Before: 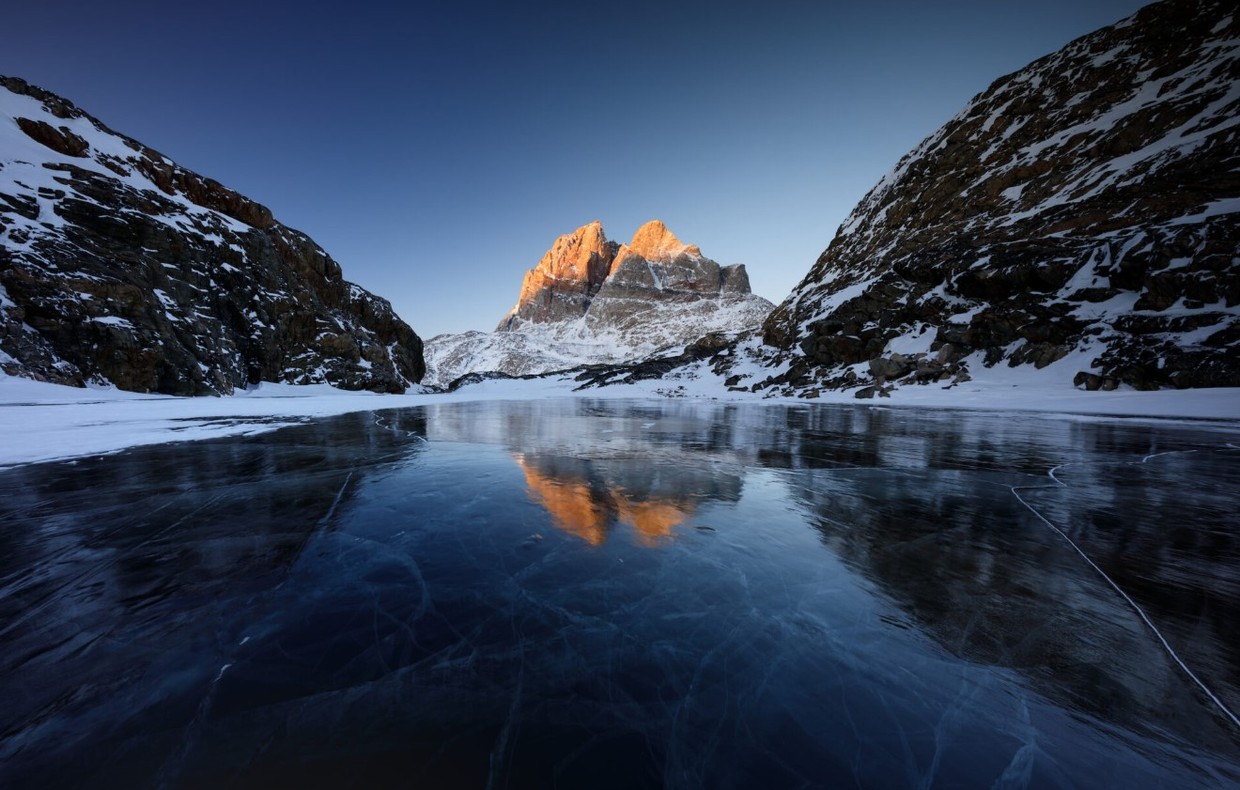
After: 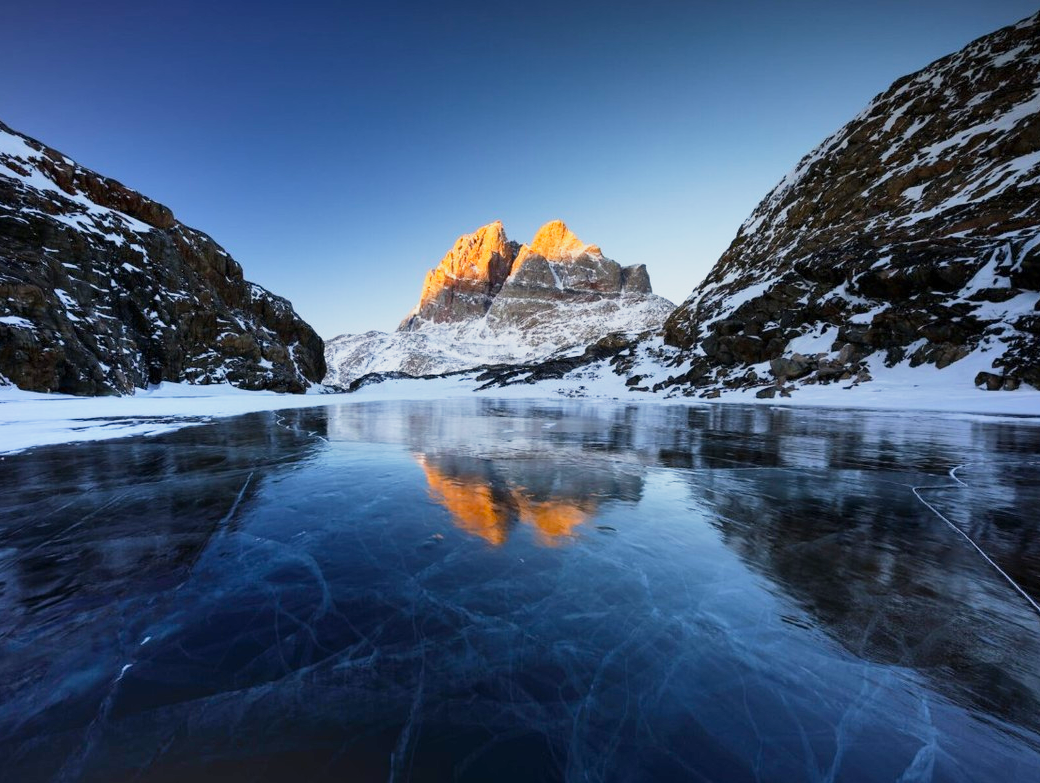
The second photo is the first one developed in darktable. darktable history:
crop: left 8.026%, right 7.374%
shadows and highlights: radius 108.52, shadows 44.07, highlights -67.8, low approximation 0.01, soften with gaussian
base curve: curves: ch0 [(0, 0) (0.088, 0.125) (0.176, 0.251) (0.354, 0.501) (0.613, 0.749) (1, 0.877)], preserve colors none
color balance: output saturation 120%
